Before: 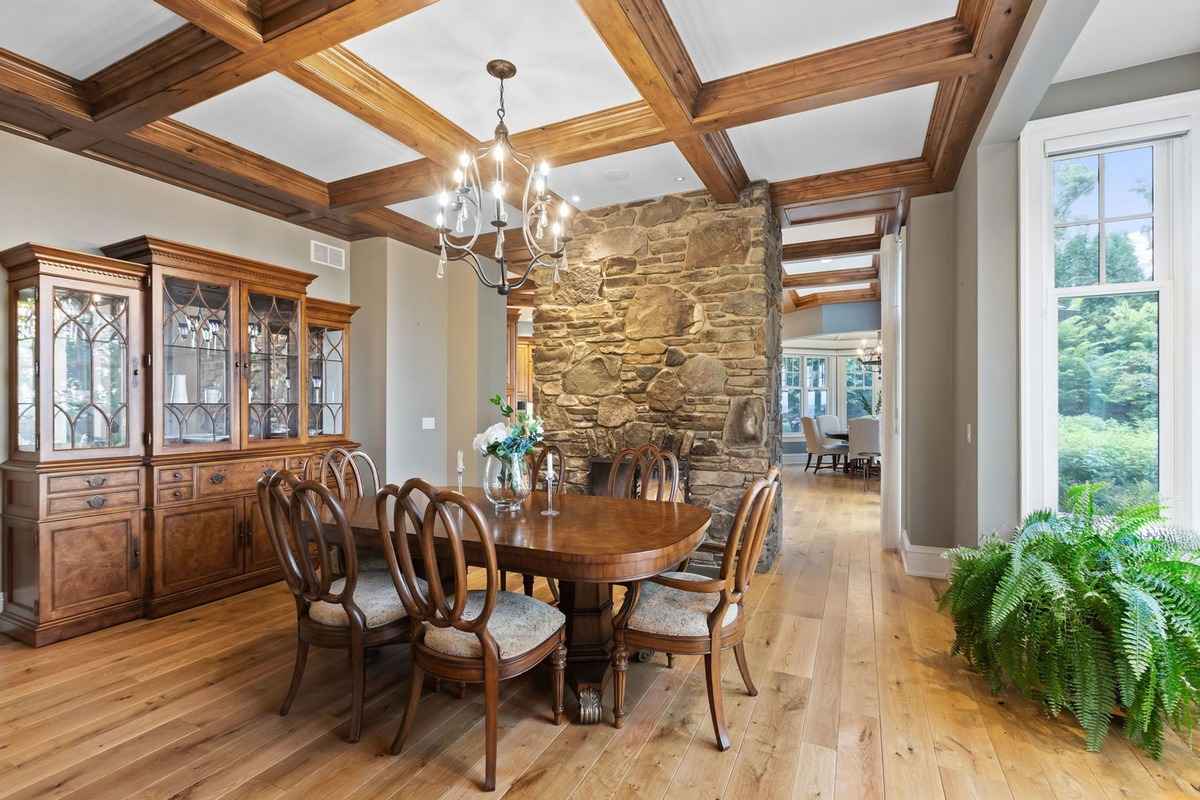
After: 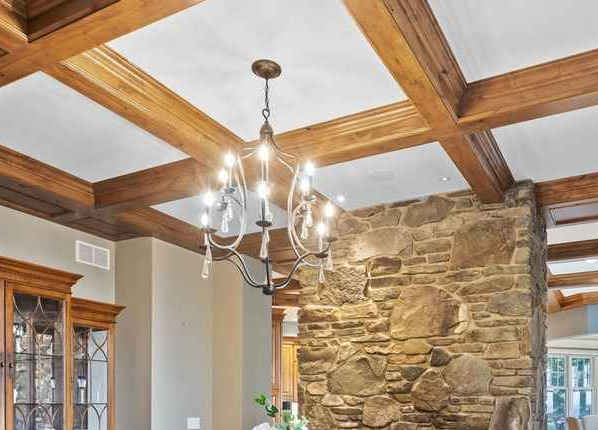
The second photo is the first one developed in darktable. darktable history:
crop: left 19.605%, right 30.505%, bottom 46.165%
